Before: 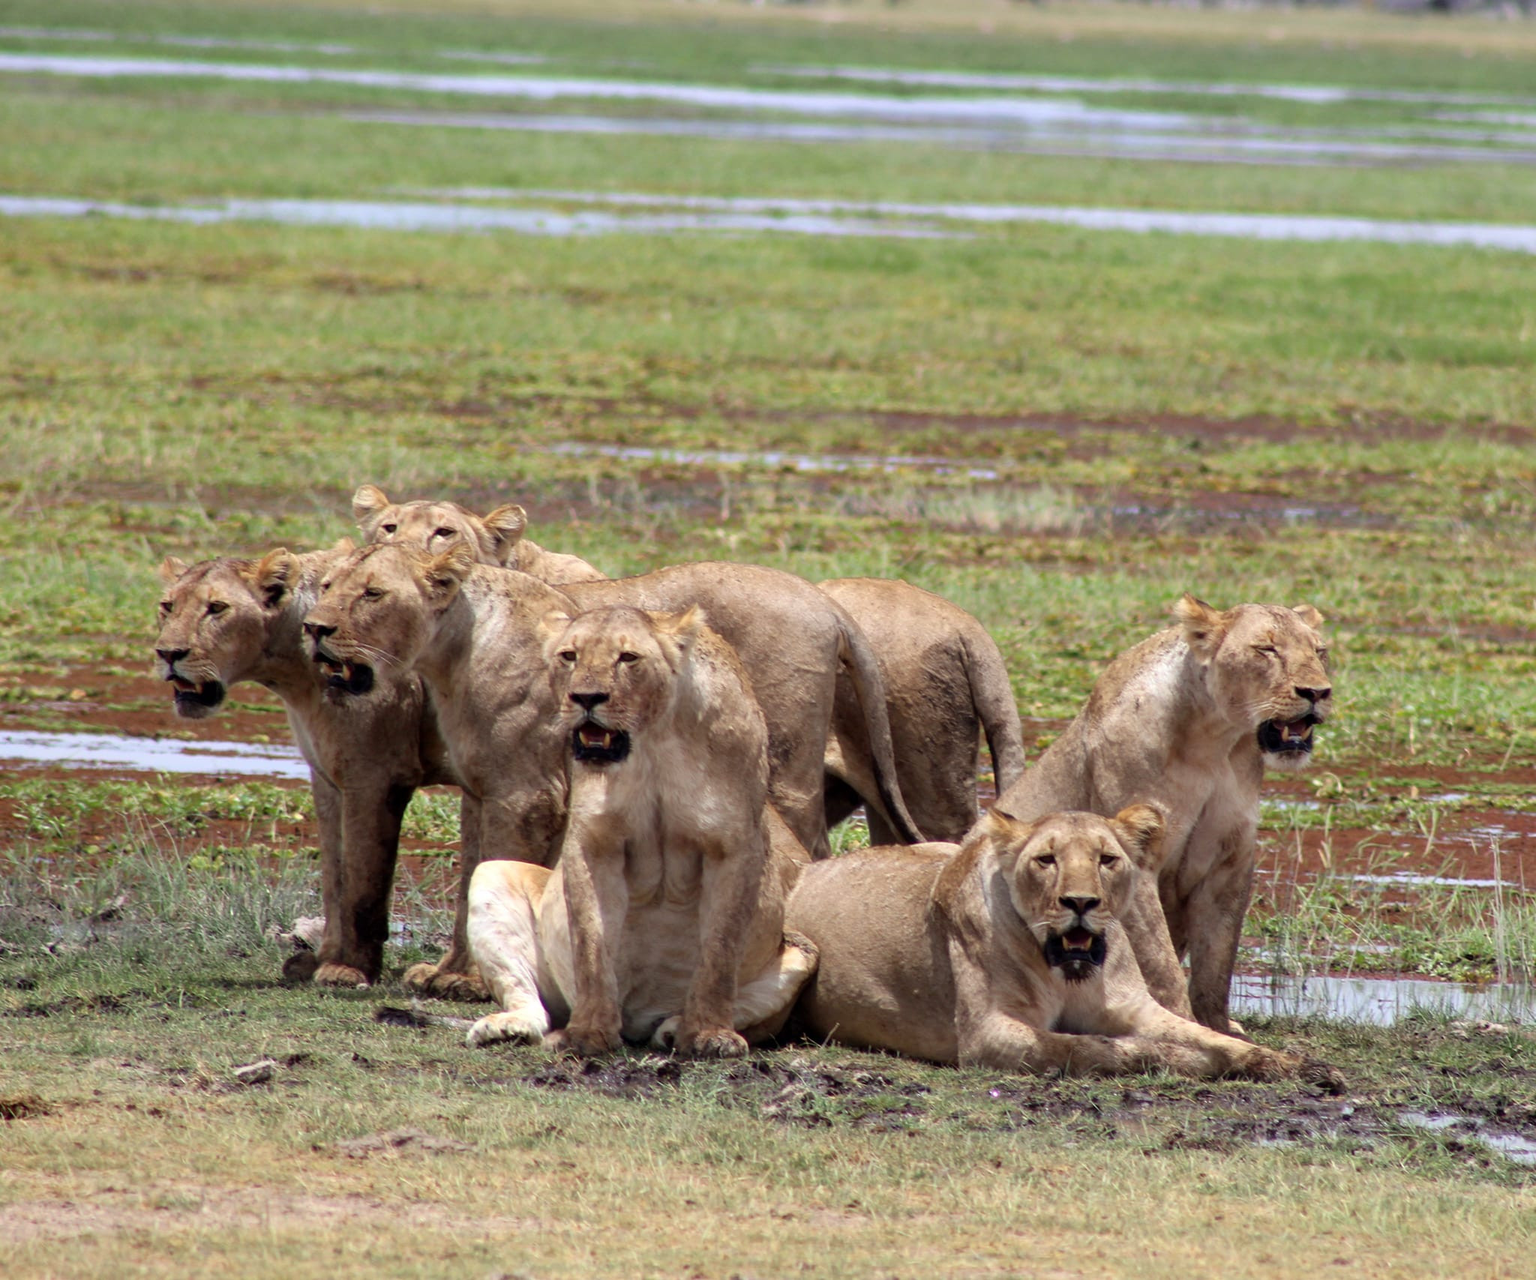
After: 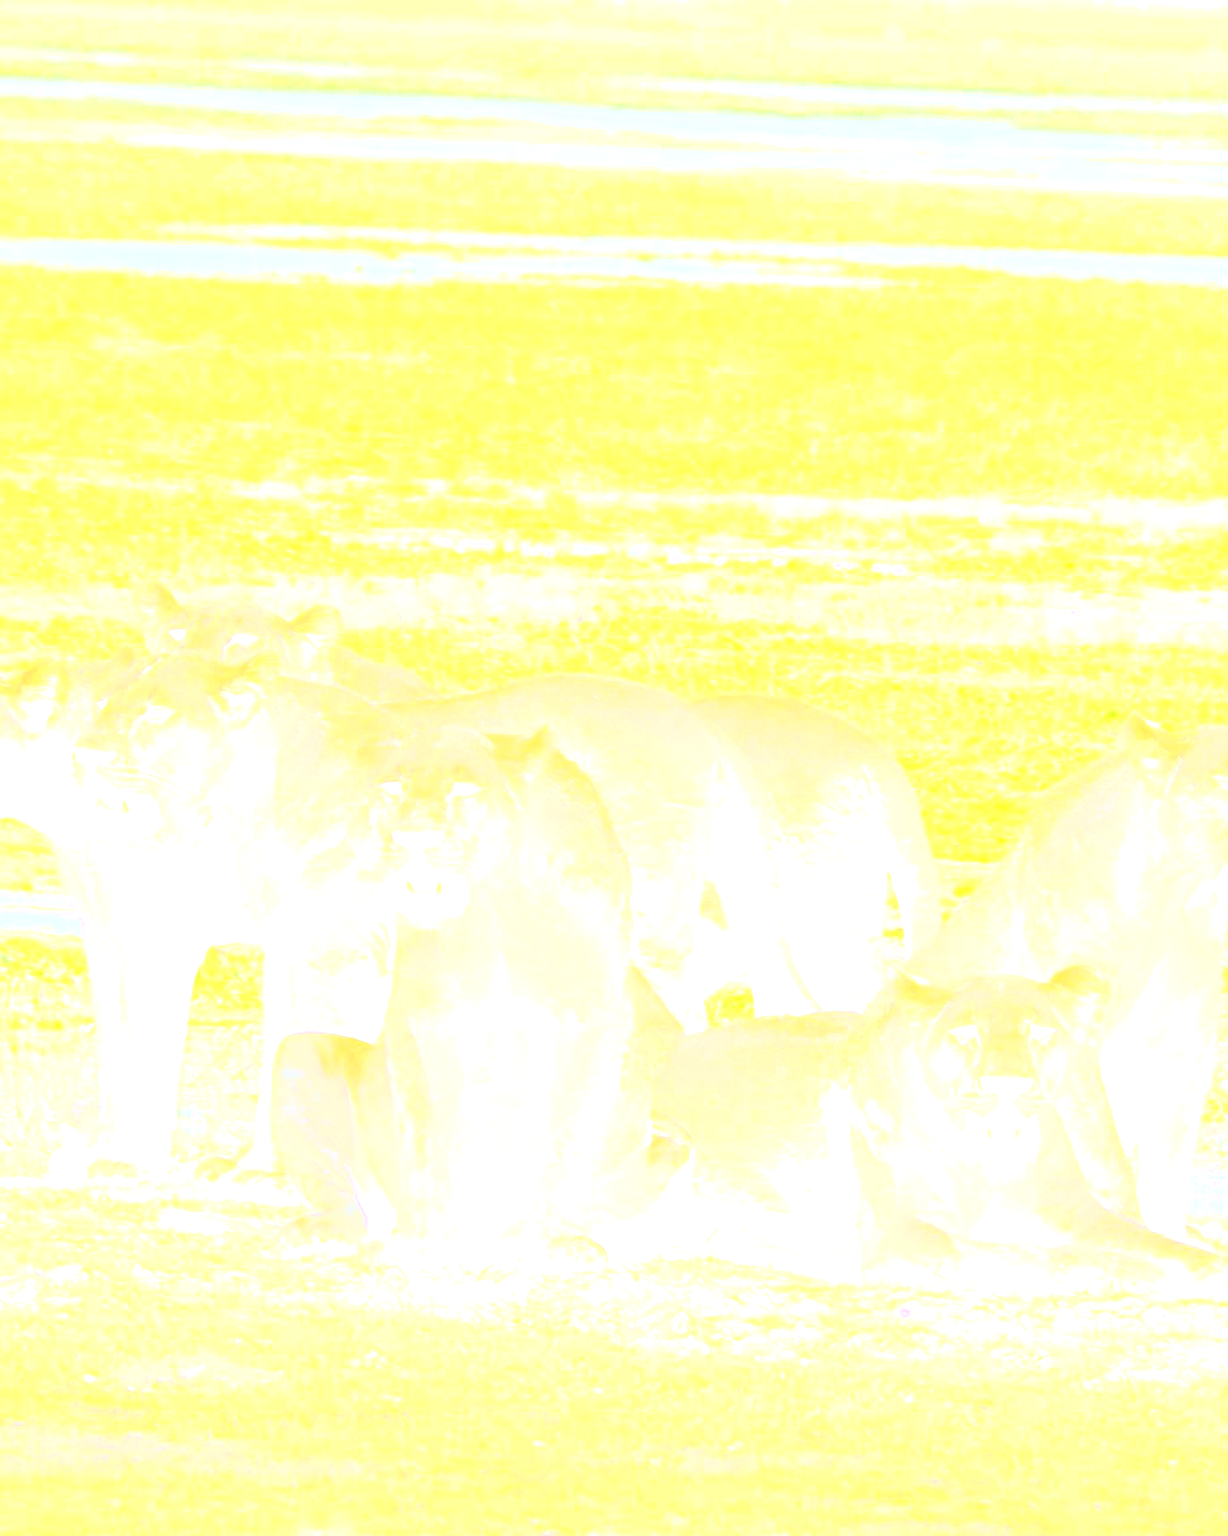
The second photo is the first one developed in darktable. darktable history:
tone curve: curves: ch0 [(0, 0.029) (0.087, 0.084) (0.227, 0.239) (0.46, 0.576) (0.657, 0.796) (0.861, 0.932) (0.997, 0.951)]; ch1 [(0, 0) (0.353, 0.344) (0.45, 0.46) (0.502, 0.494) (0.534, 0.523) (0.573, 0.576) (0.602, 0.631) (0.647, 0.669) (1, 1)]; ch2 [(0, 0) (0.333, 0.346) (0.385, 0.395) (0.44, 0.466) (0.5, 0.493) (0.521, 0.56) (0.553, 0.579) (0.573, 0.599) (0.667, 0.777) (1, 1)], color space Lab, independent channels, preserve colors none
exposure: black level correction -0.002, exposure 1.35 EV, compensate highlight preservation false
bloom: size 85%, threshold 5%, strength 85%
crop and rotate: left 15.754%, right 17.579%
